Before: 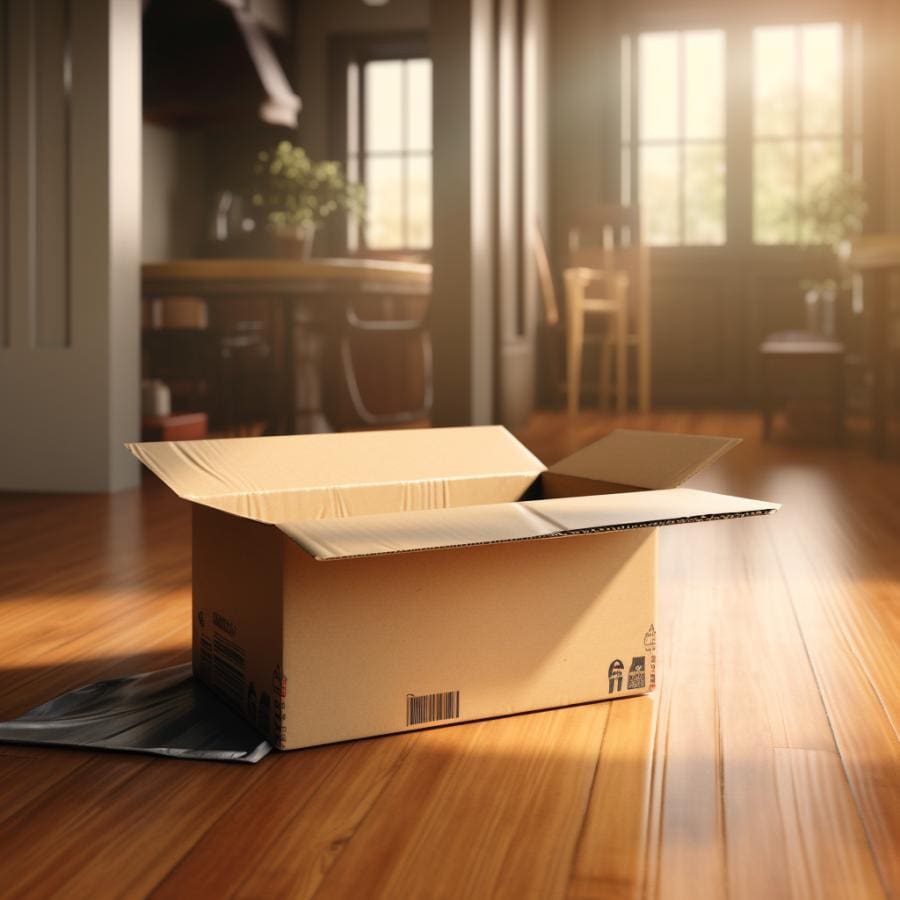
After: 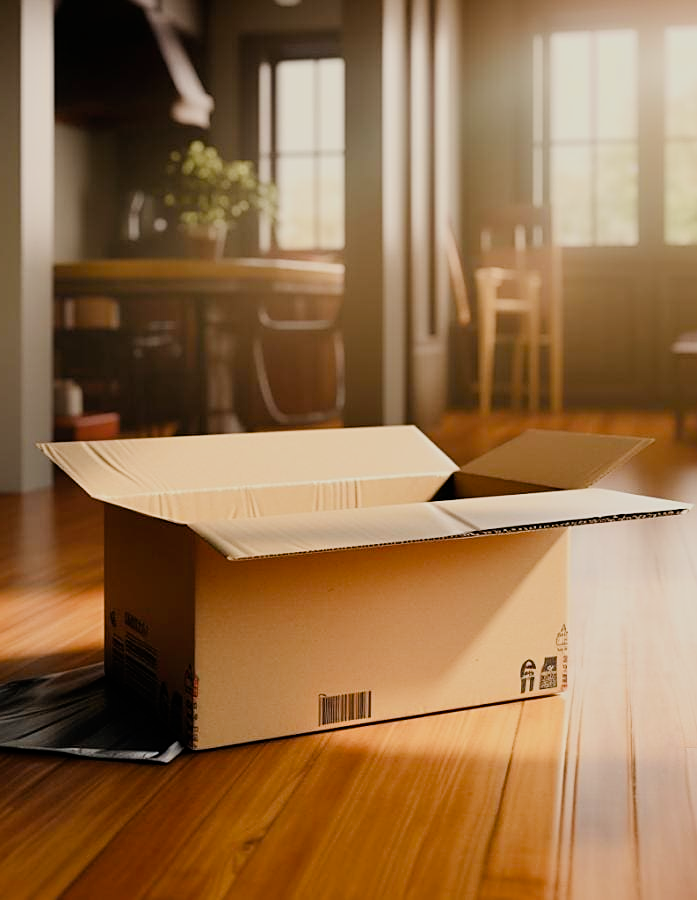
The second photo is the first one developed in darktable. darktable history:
color balance rgb: linear chroma grading › shadows 32%, linear chroma grading › global chroma -2%, linear chroma grading › mid-tones 4%, perceptual saturation grading › global saturation -2%, perceptual saturation grading › highlights -8%, perceptual saturation grading › mid-tones 8%, perceptual saturation grading › shadows 4%, perceptual brilliance grading › highlights 8%, perceptual brilliance grading › mid-tones 4%, perceptual brilliance grading › shadows 2%, global vibrance 16%, saturation formula JzAzBz (2021)
sharpen: on, module defaults
crop: left 9.88%, right 12.664%
filmic rgb: black relative exposure -7.65 EV, white relative exposure 4.56 EV, hardness 3.61
